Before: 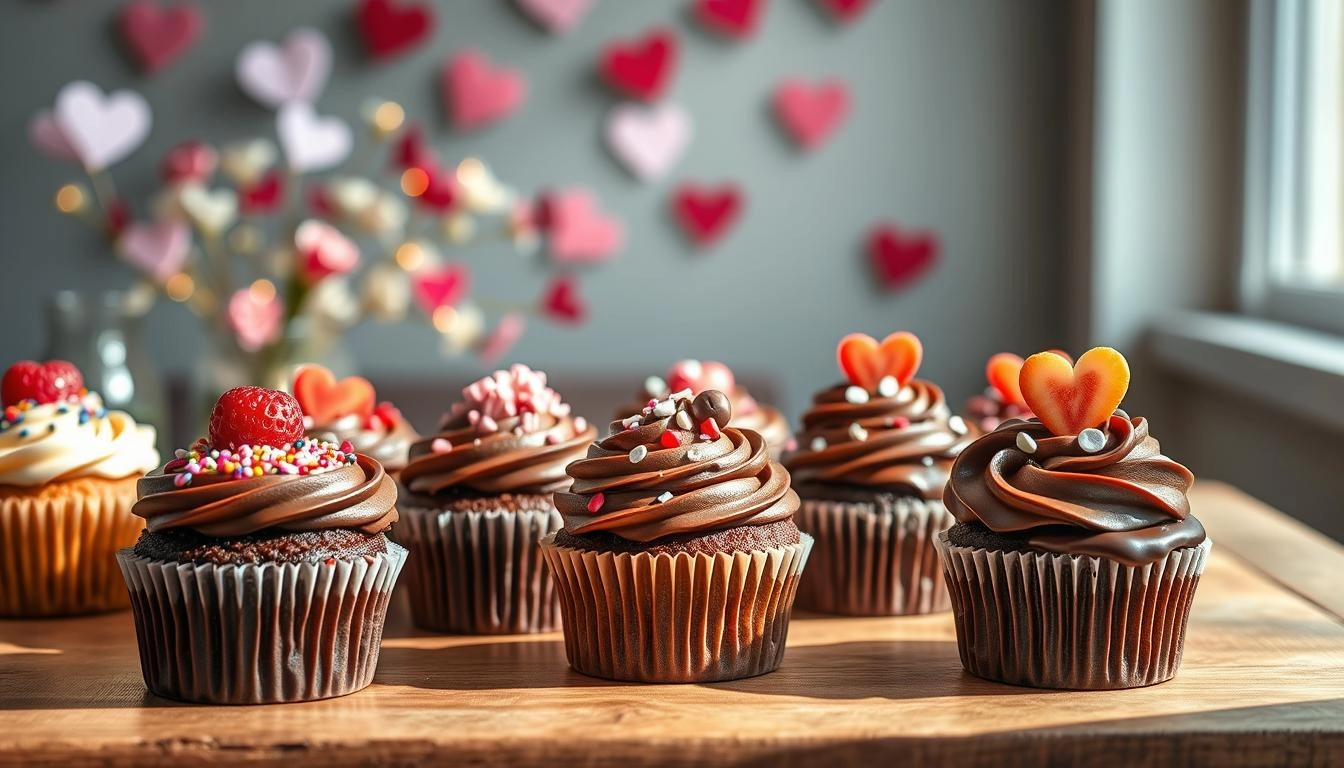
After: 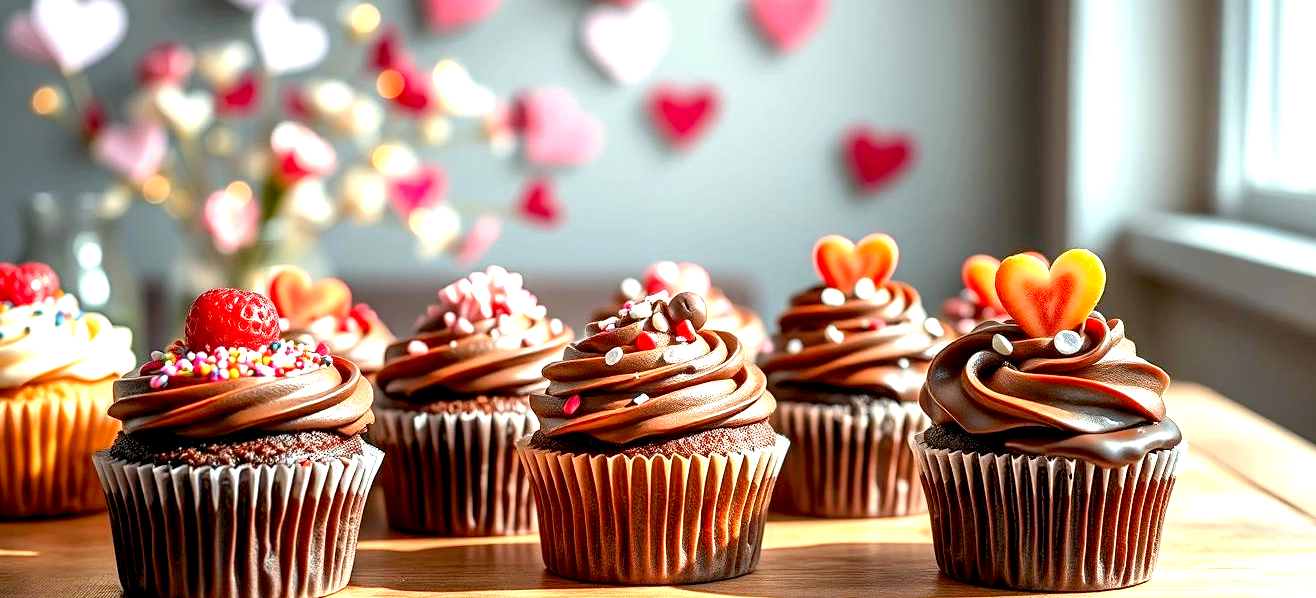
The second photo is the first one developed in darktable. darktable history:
exposure: black level correction 0.01, exposure 1 EV, compensate highlight preservation false
crop and rotate: left 1.814%, top 12.818%, right 0.25%, bottom 9.225%
